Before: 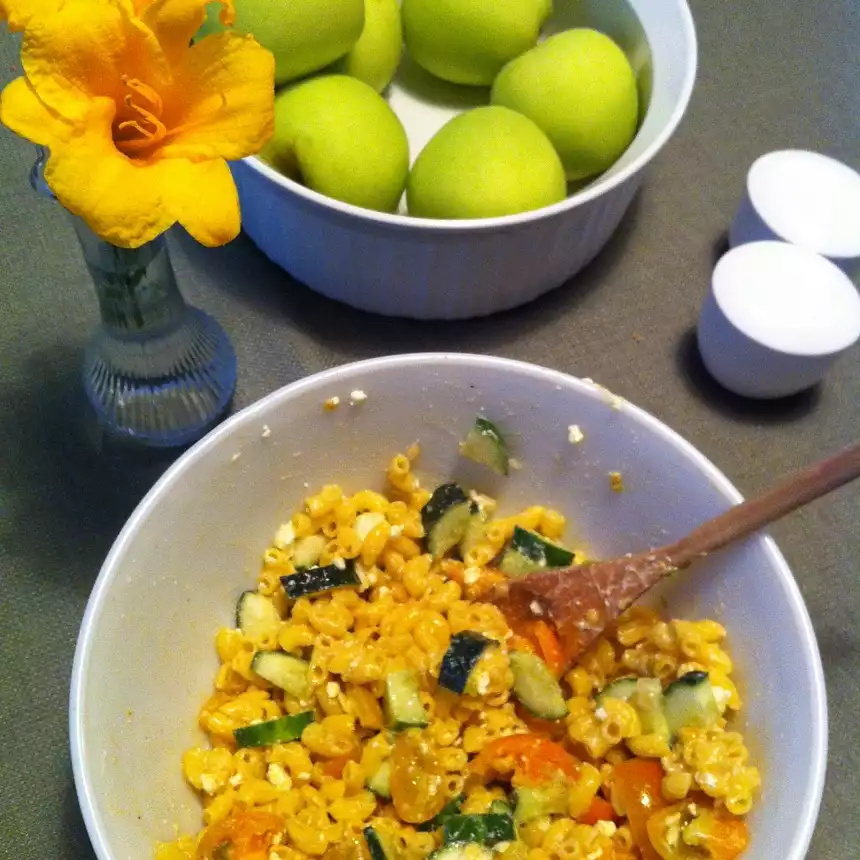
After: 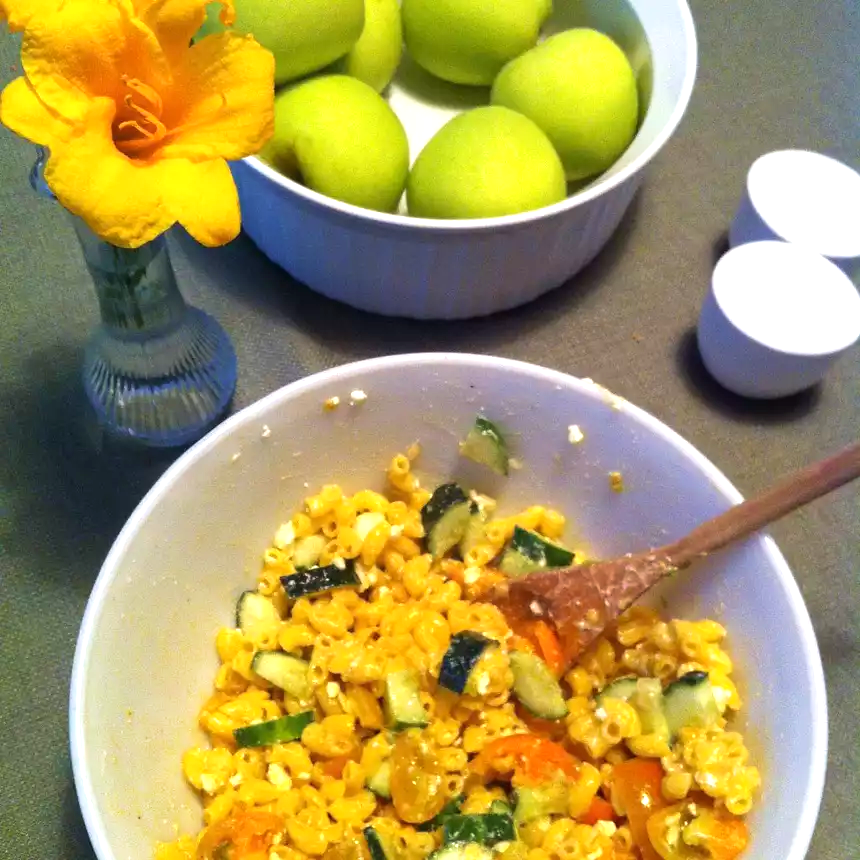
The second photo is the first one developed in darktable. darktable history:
exposure: exposure 0.436 EV, compensate highlight preservation false
velvia: on, module defaults
